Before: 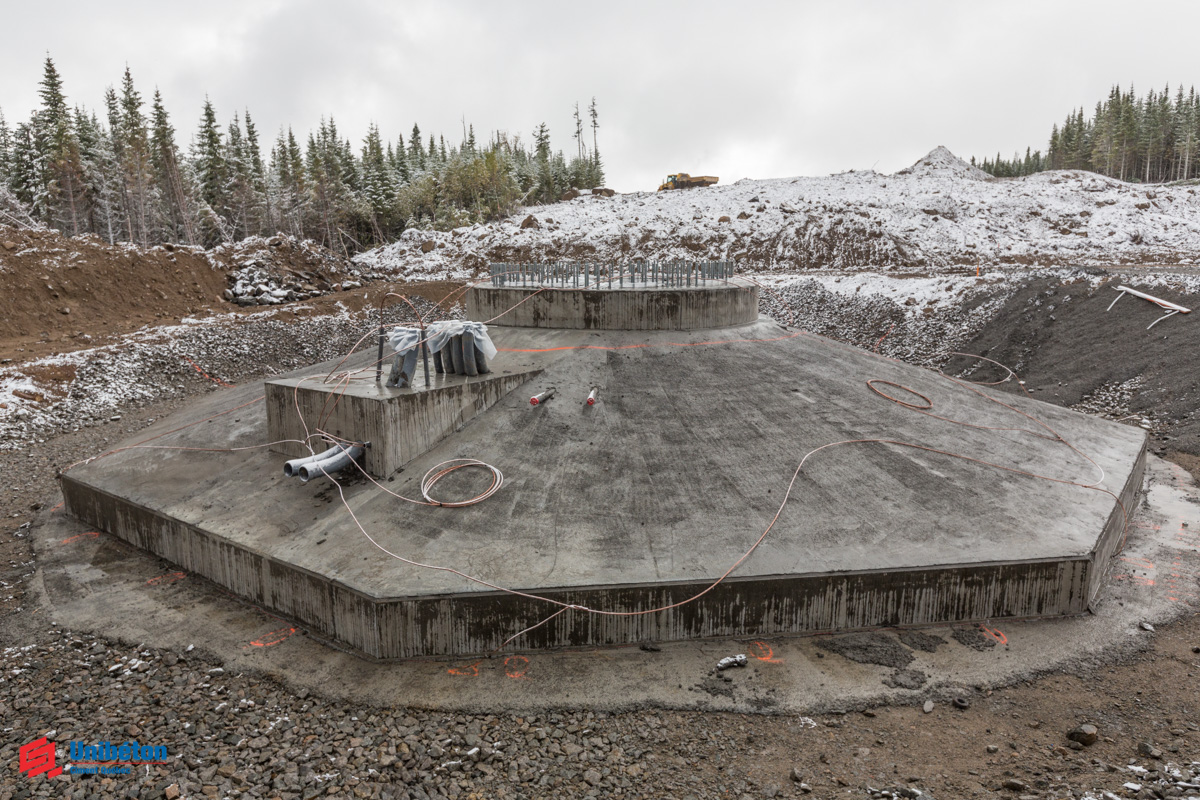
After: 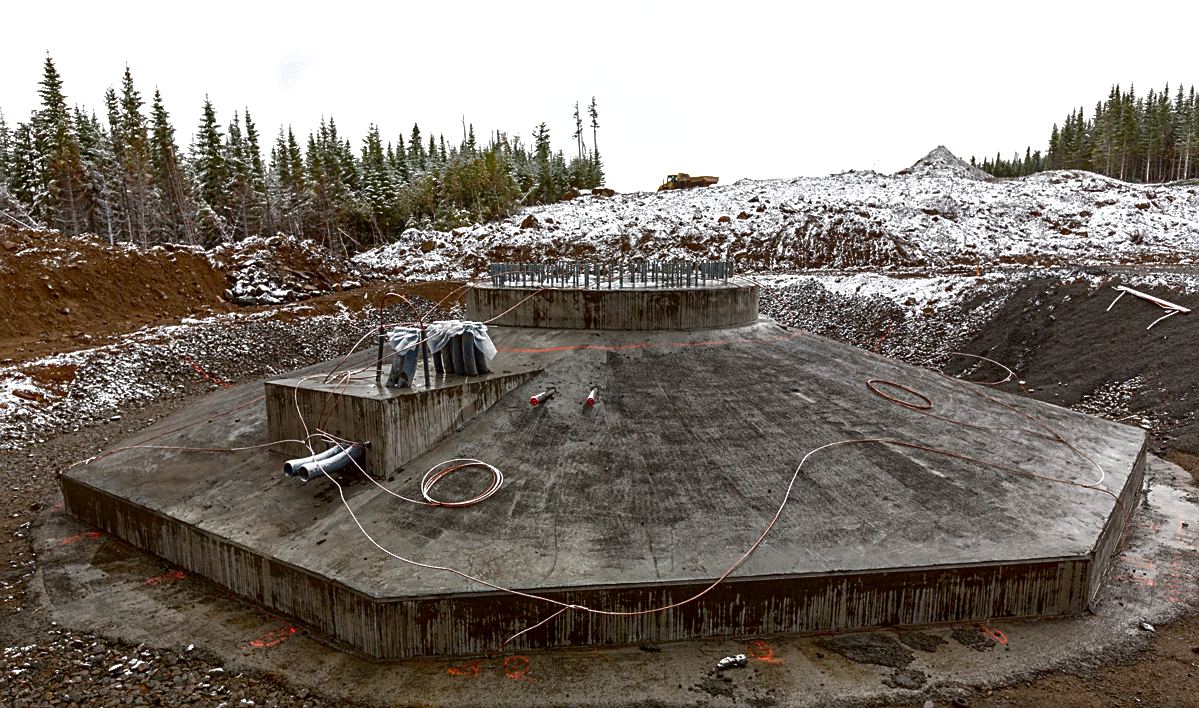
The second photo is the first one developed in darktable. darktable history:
shadows and highlights: on, module defaults
color balance rgb: perceptual saturation grading › global saturation 20%, perceptual saturation grading › highlights -25%, perceptual saturation grading › shadows 50%
crop and rotate: top 0%, bottom 11.49%
sharpen: on, module defaults
exposure: black level correction 0.001, exposure 0.5 EV, compensate exposure bias true, compensate highlight preservation false
contrast brightness saturation: brightness -0.52
